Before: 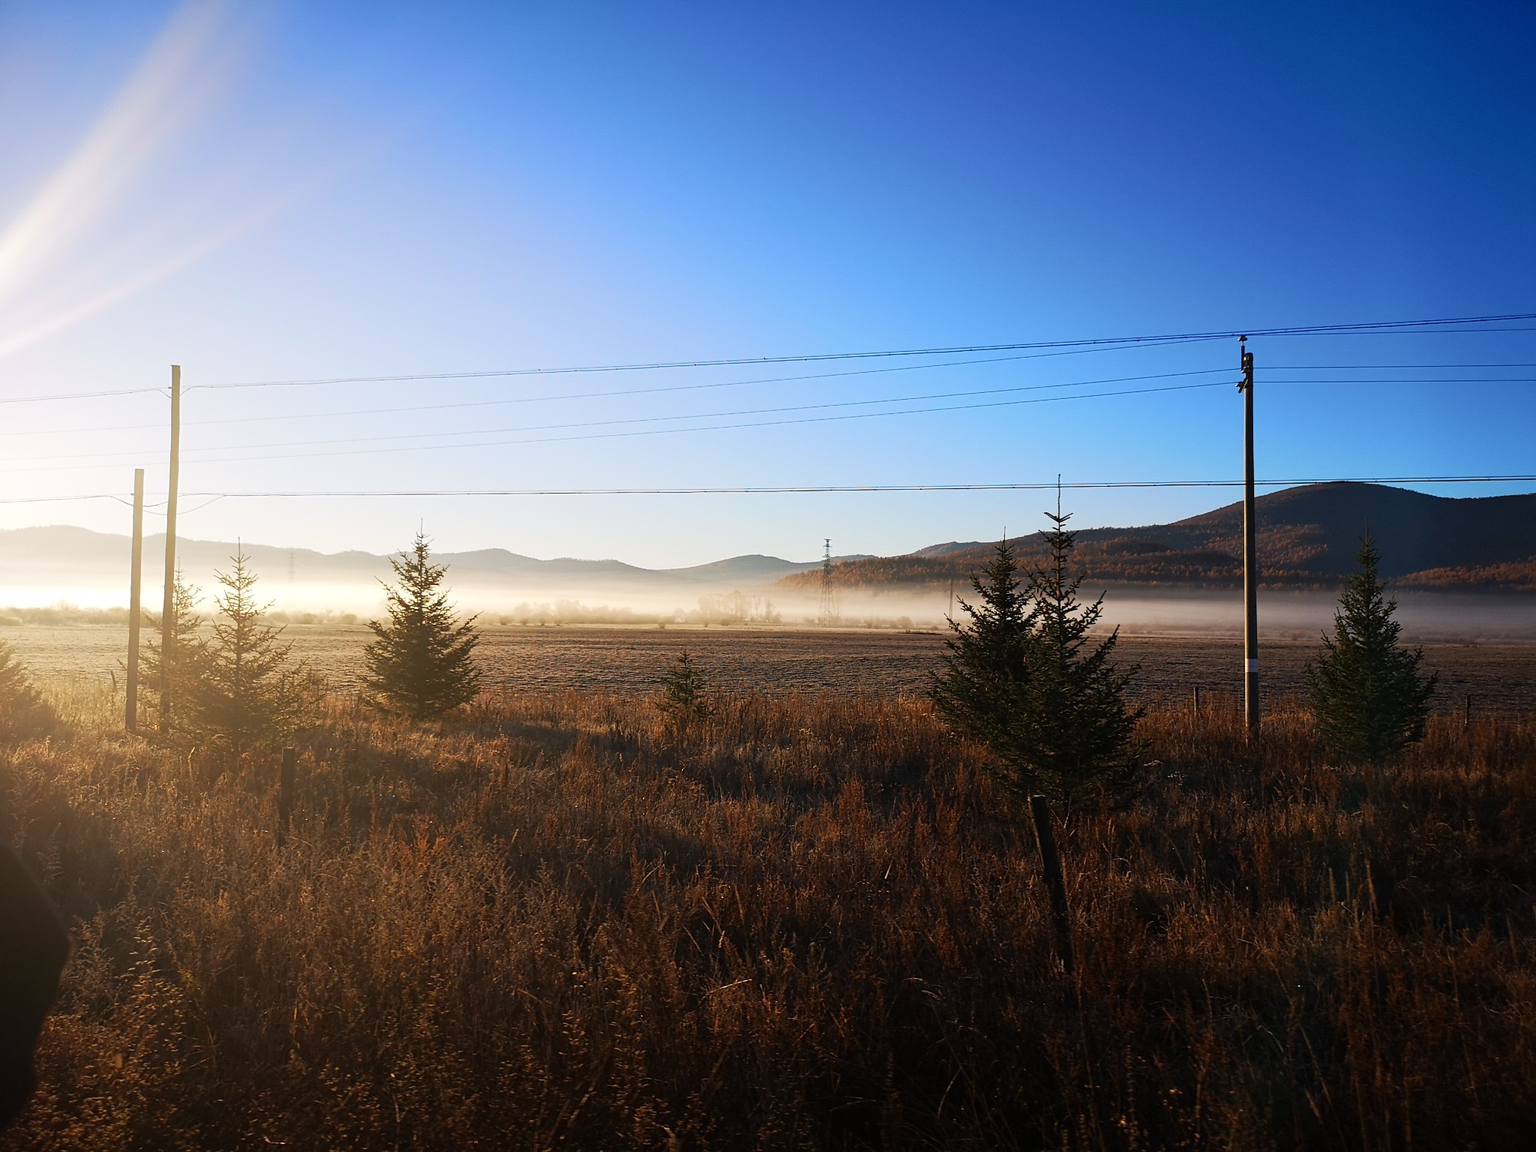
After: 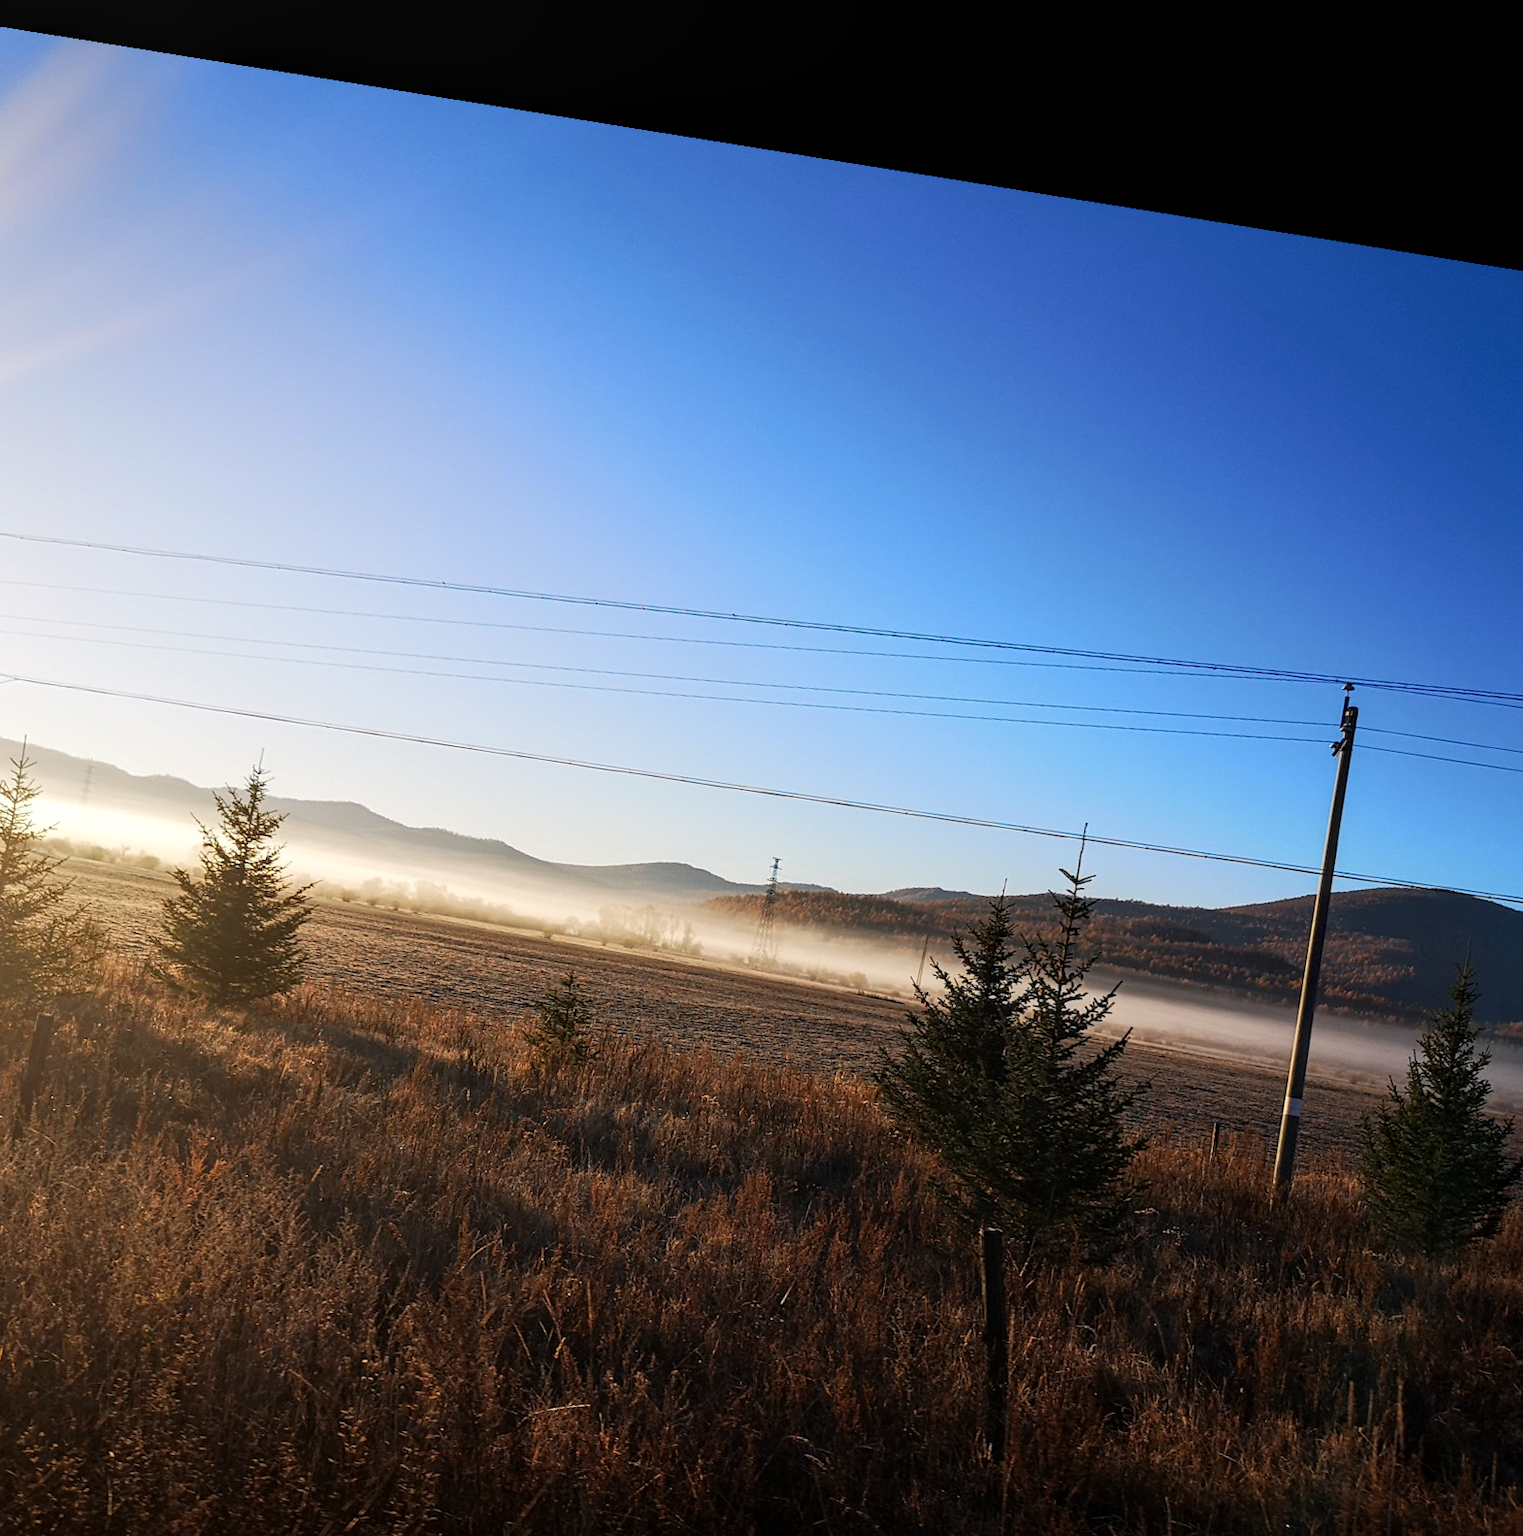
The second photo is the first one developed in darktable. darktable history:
rotate and perspective: rotation 9.12°, automatic cropping off
local contrast: detail 130%
crop: left 18.479%, right 12.2%, bottom 13.971%
